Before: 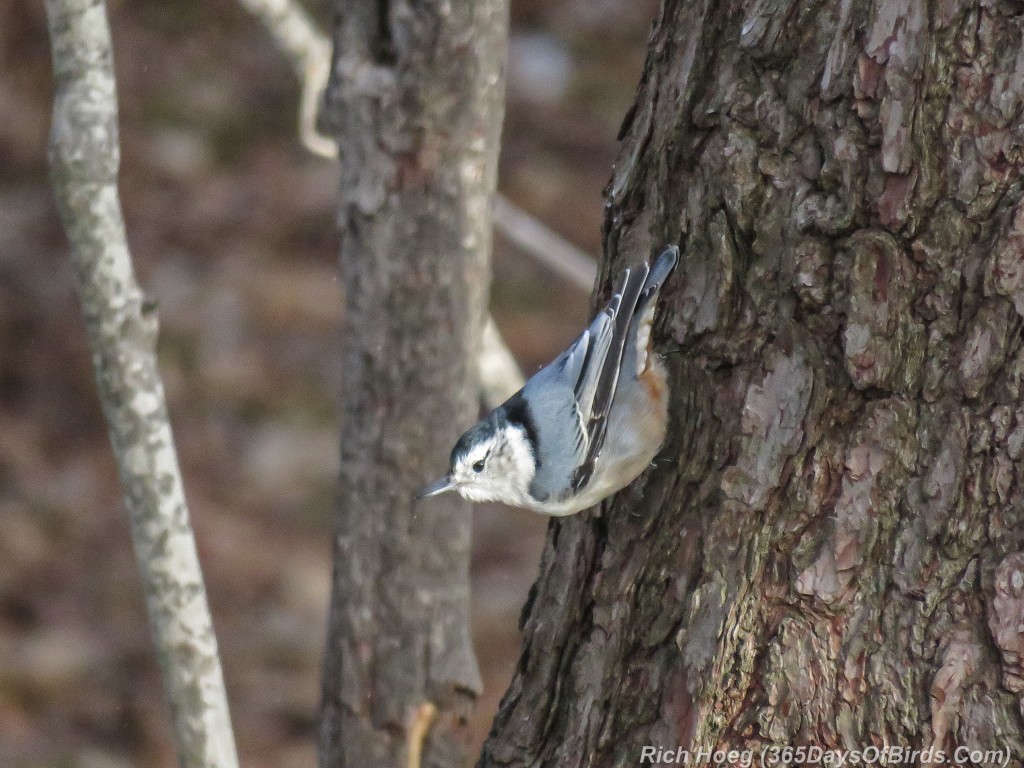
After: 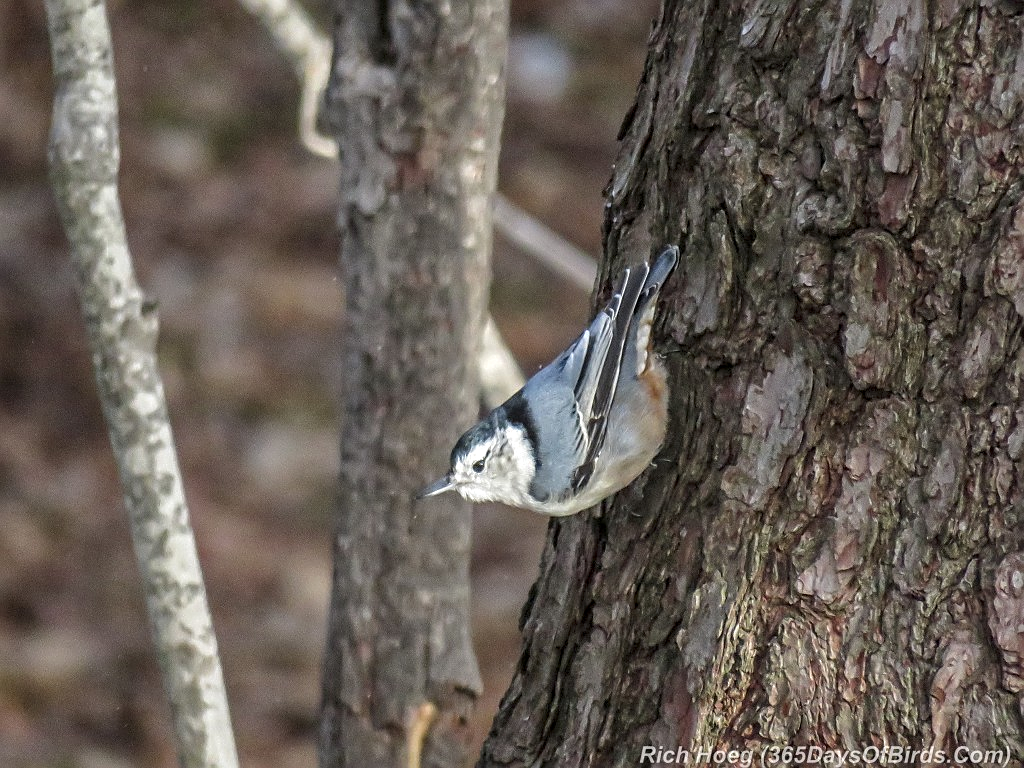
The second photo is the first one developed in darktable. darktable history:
sharpen: amount 0.576
local contrast: on, module defaults
